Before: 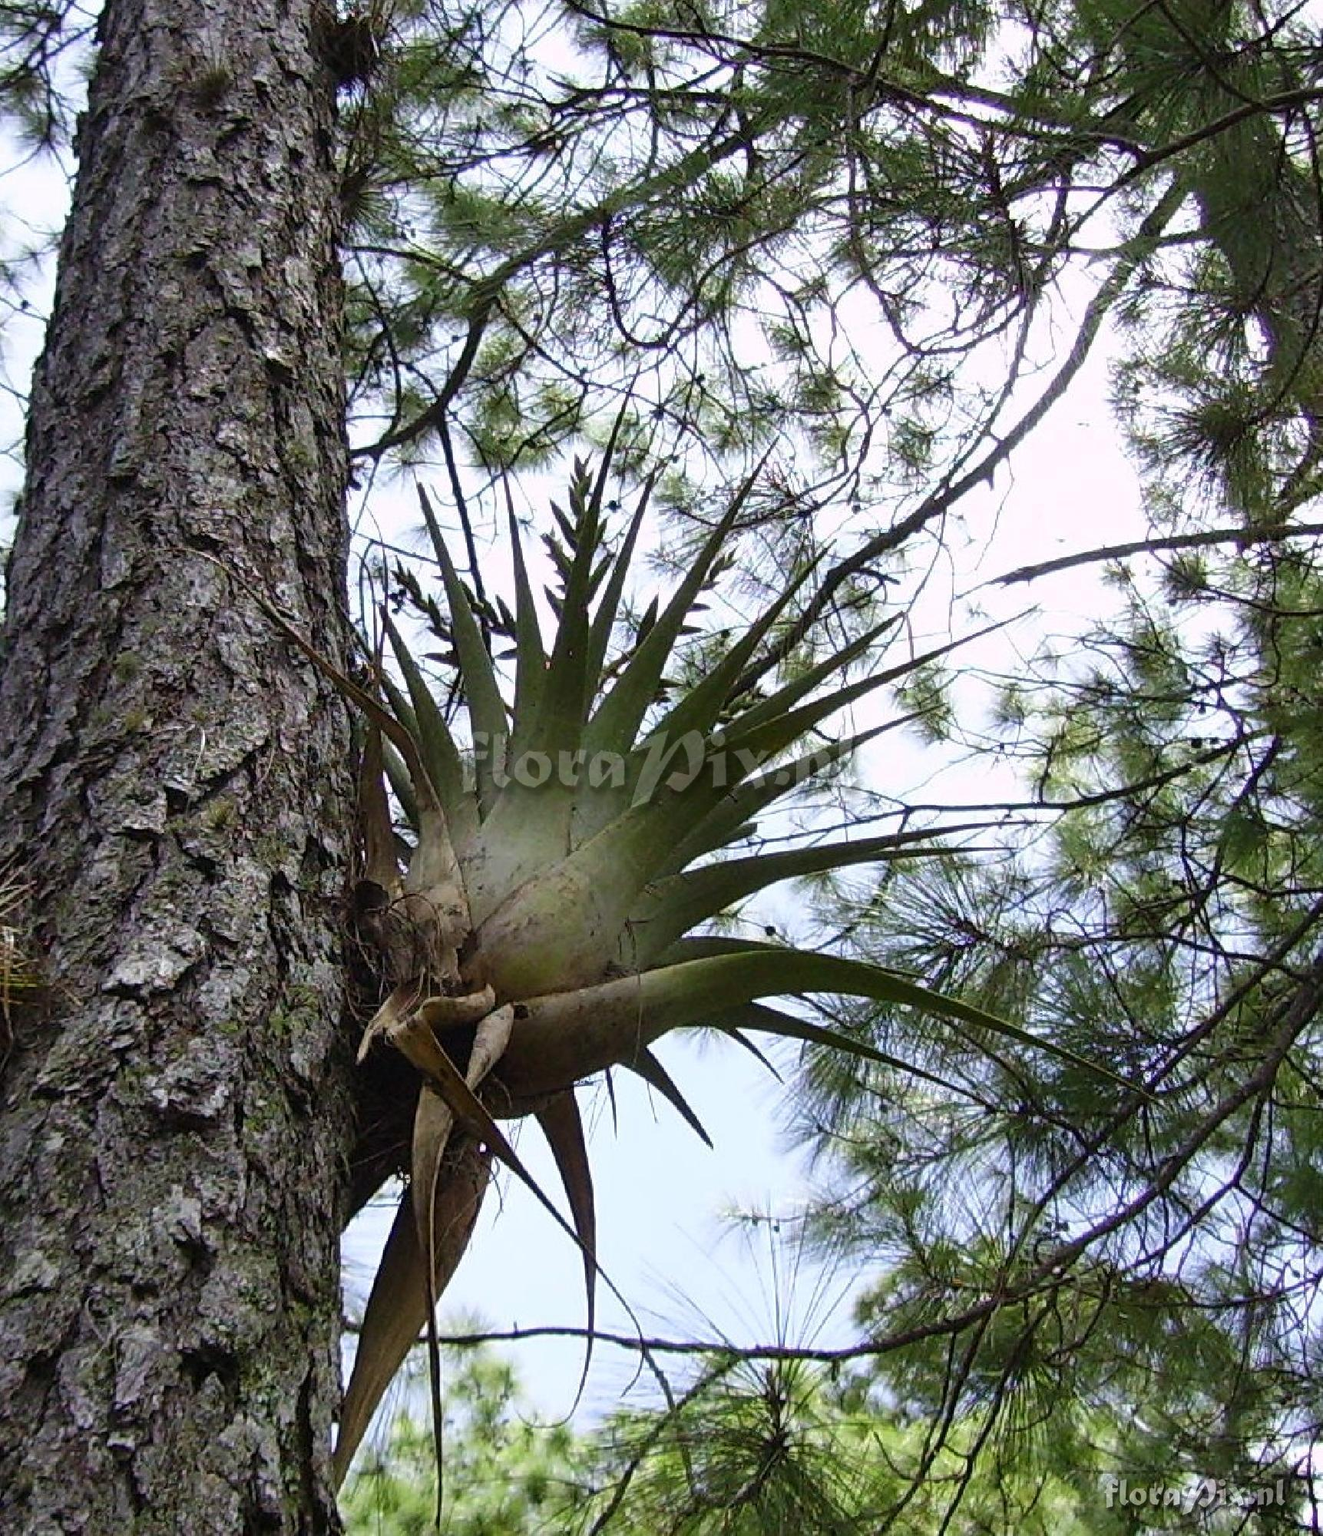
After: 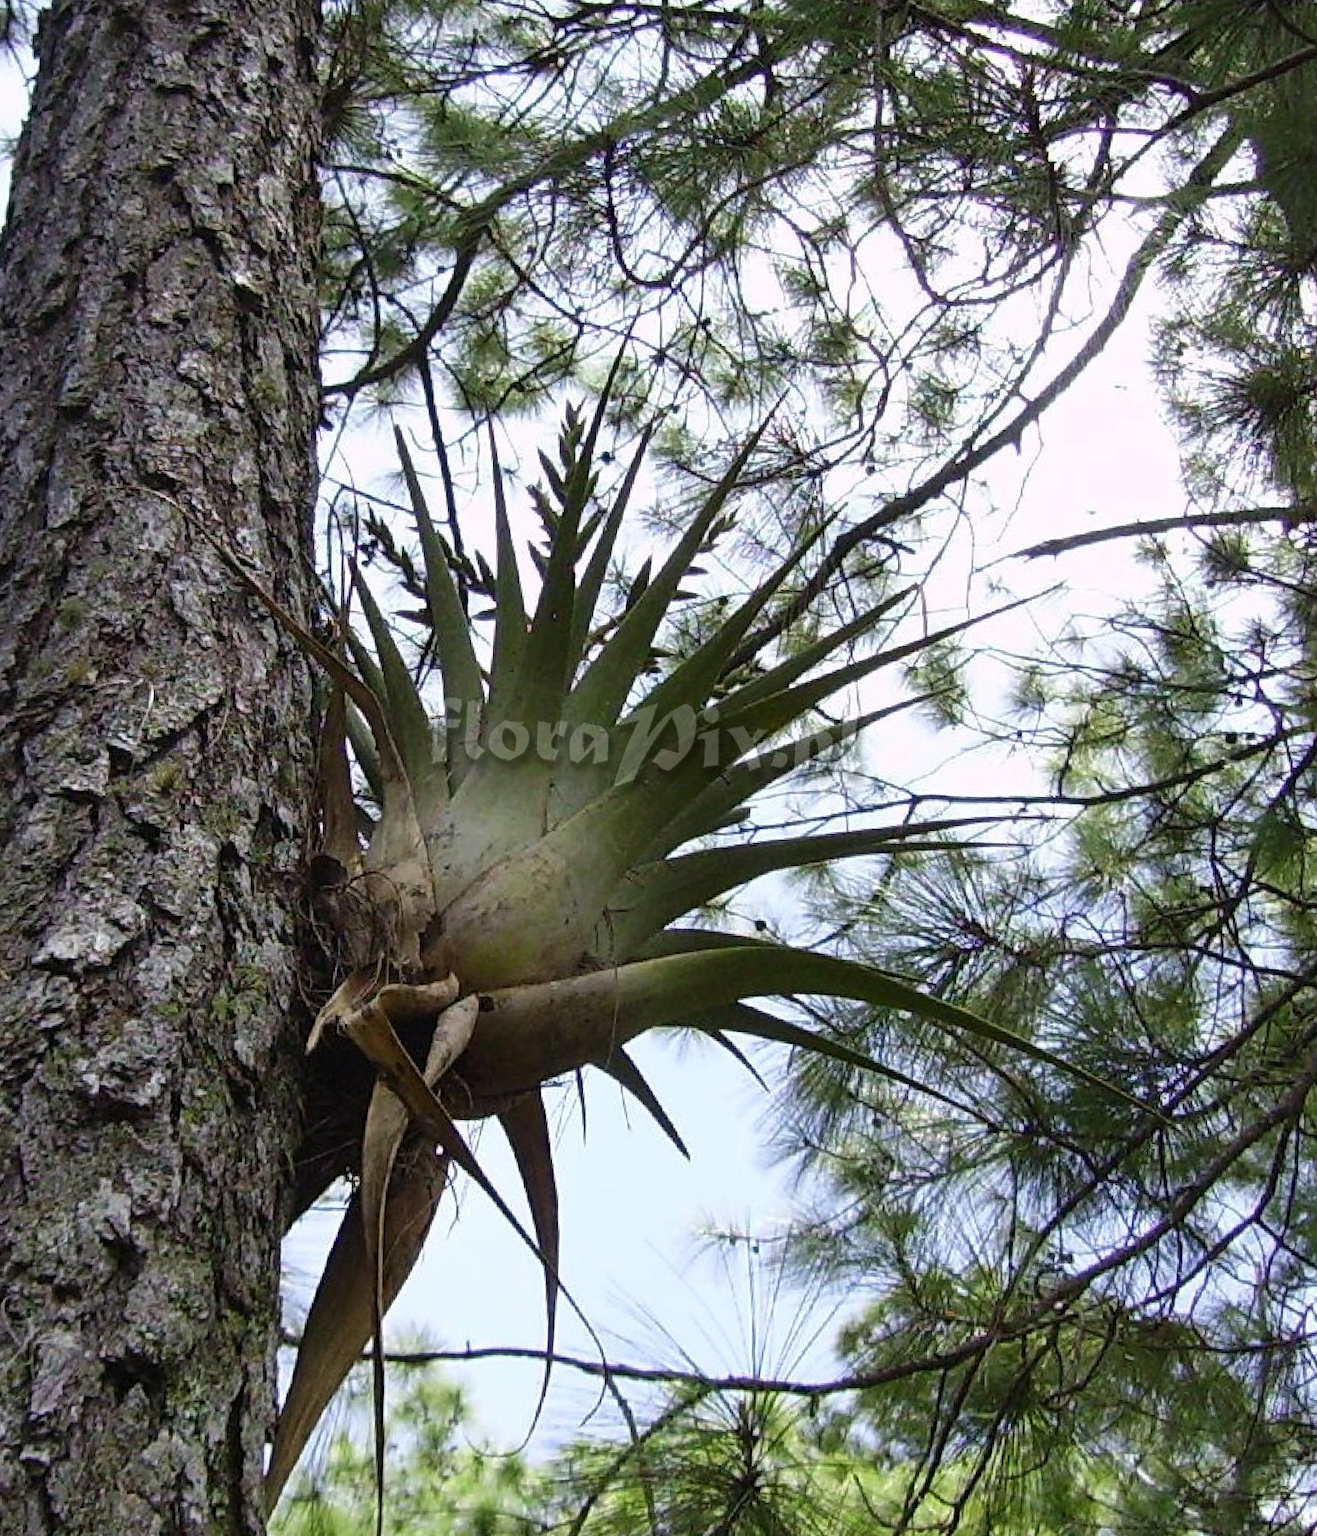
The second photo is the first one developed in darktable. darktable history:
crop and rotate: angle -2.05°, left 3.104%, top 3.653%, right 1.627%, bottom 0.59%
